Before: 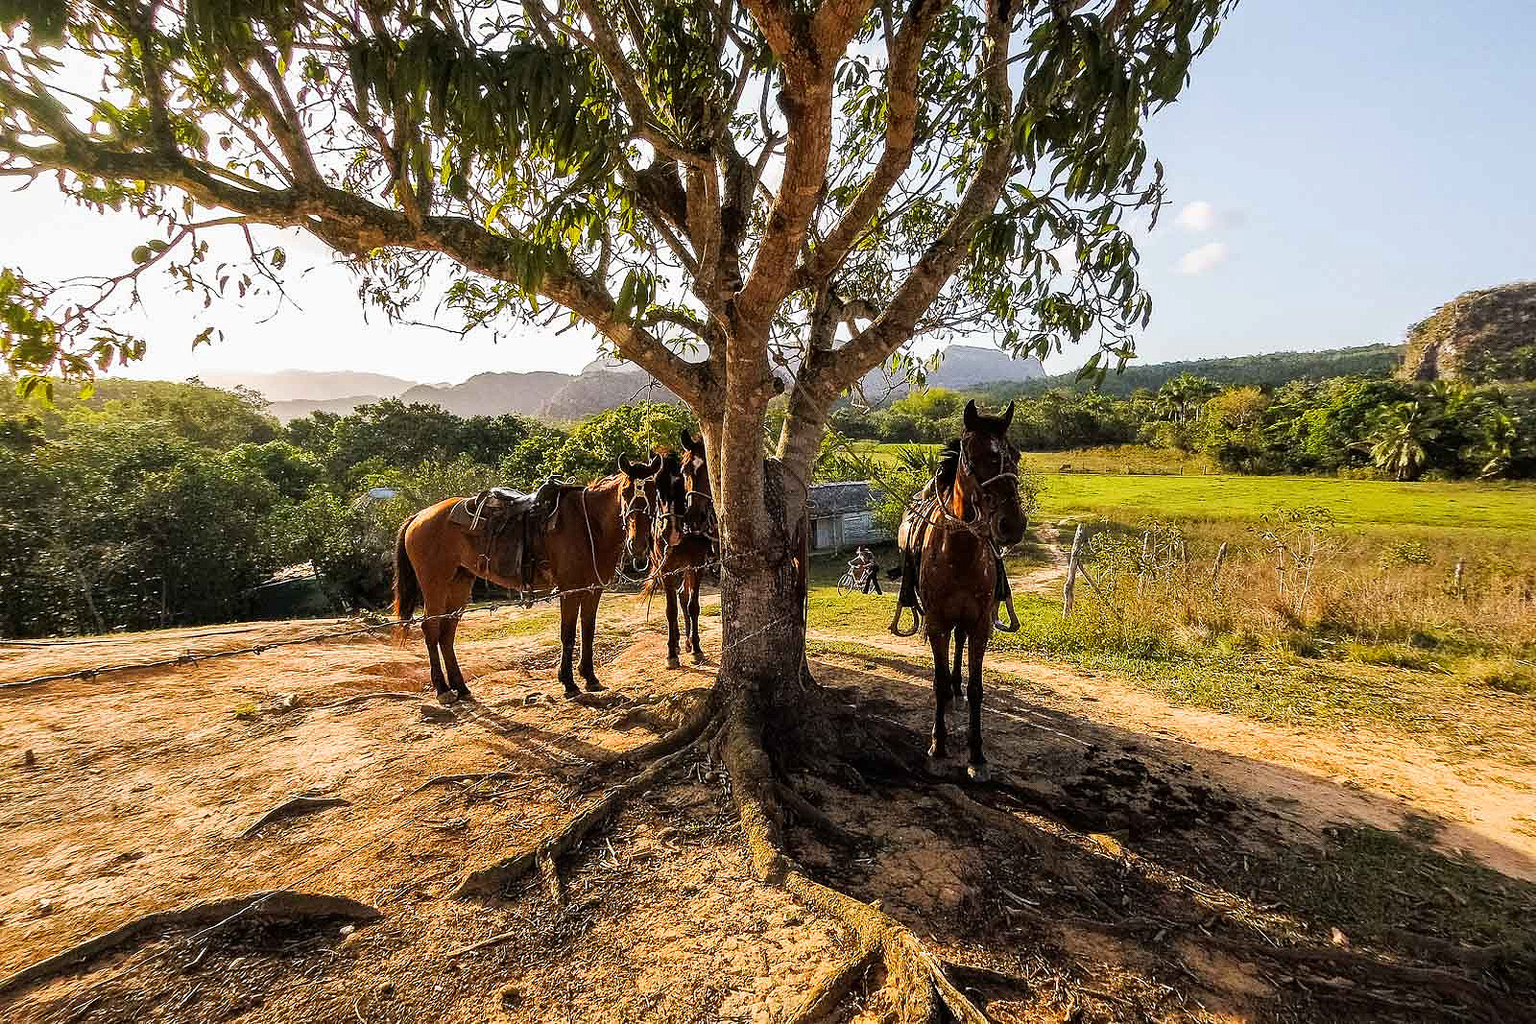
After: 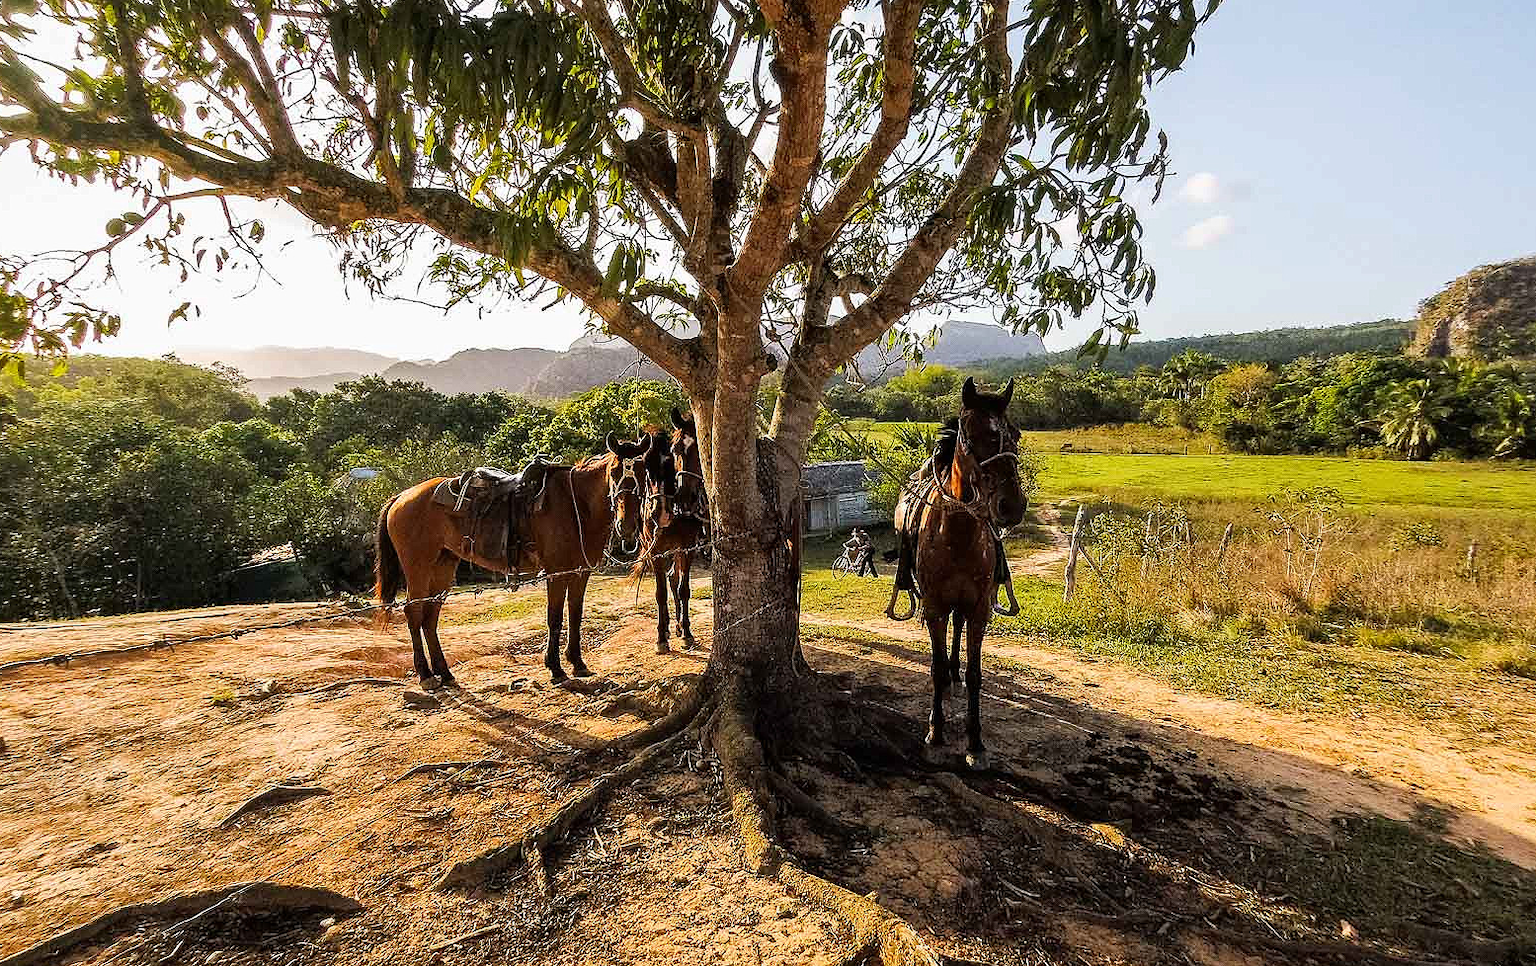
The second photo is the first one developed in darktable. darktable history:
crop: left 1.899%, top 3.349%, right 0.912%, bottom 4.938%
